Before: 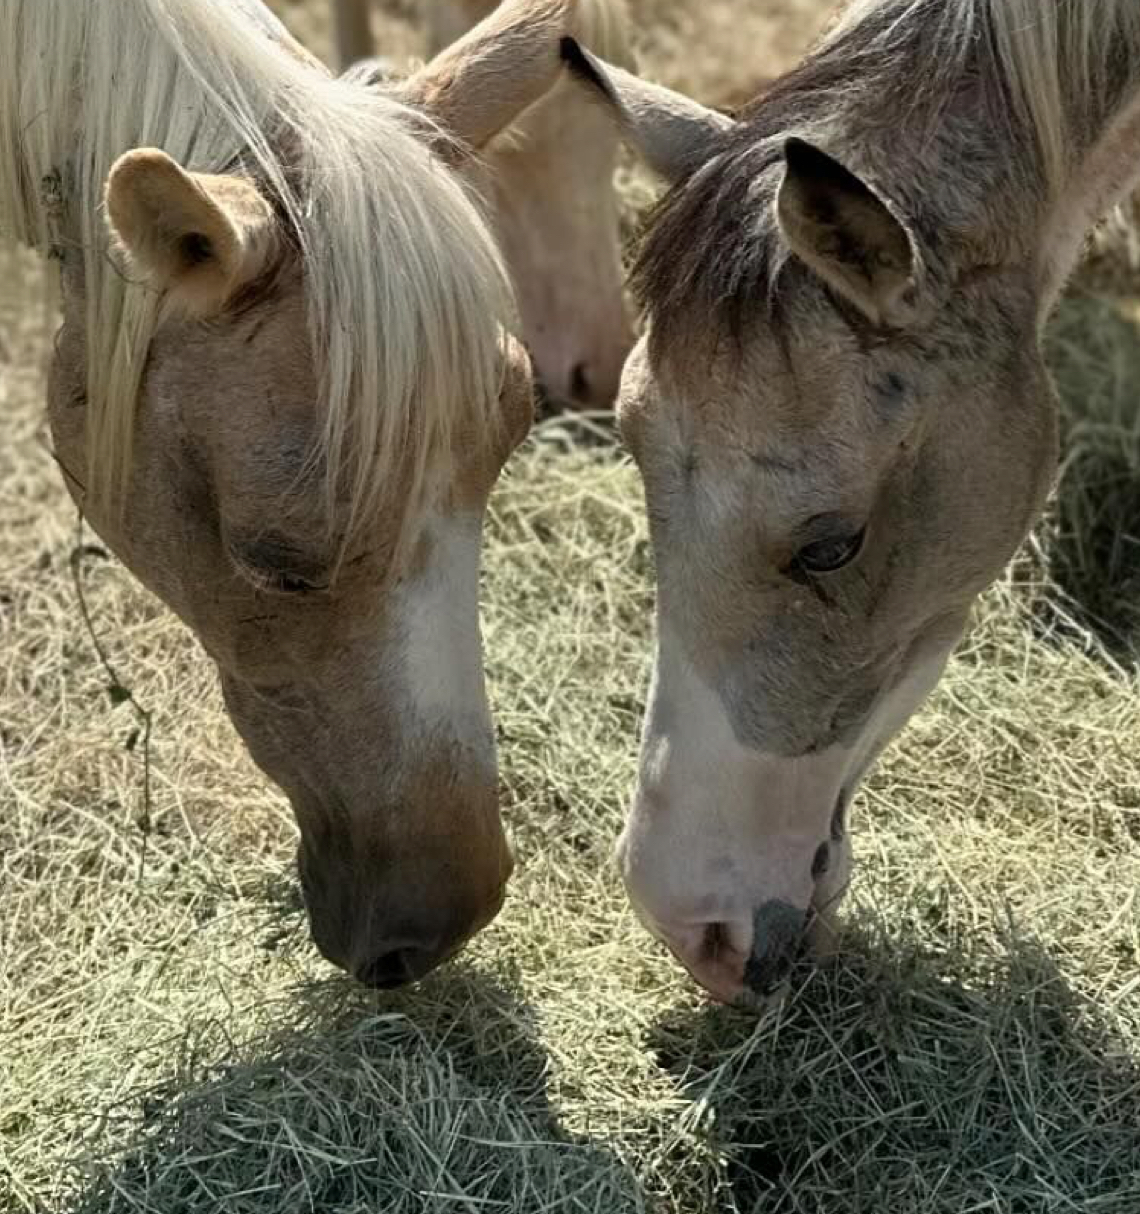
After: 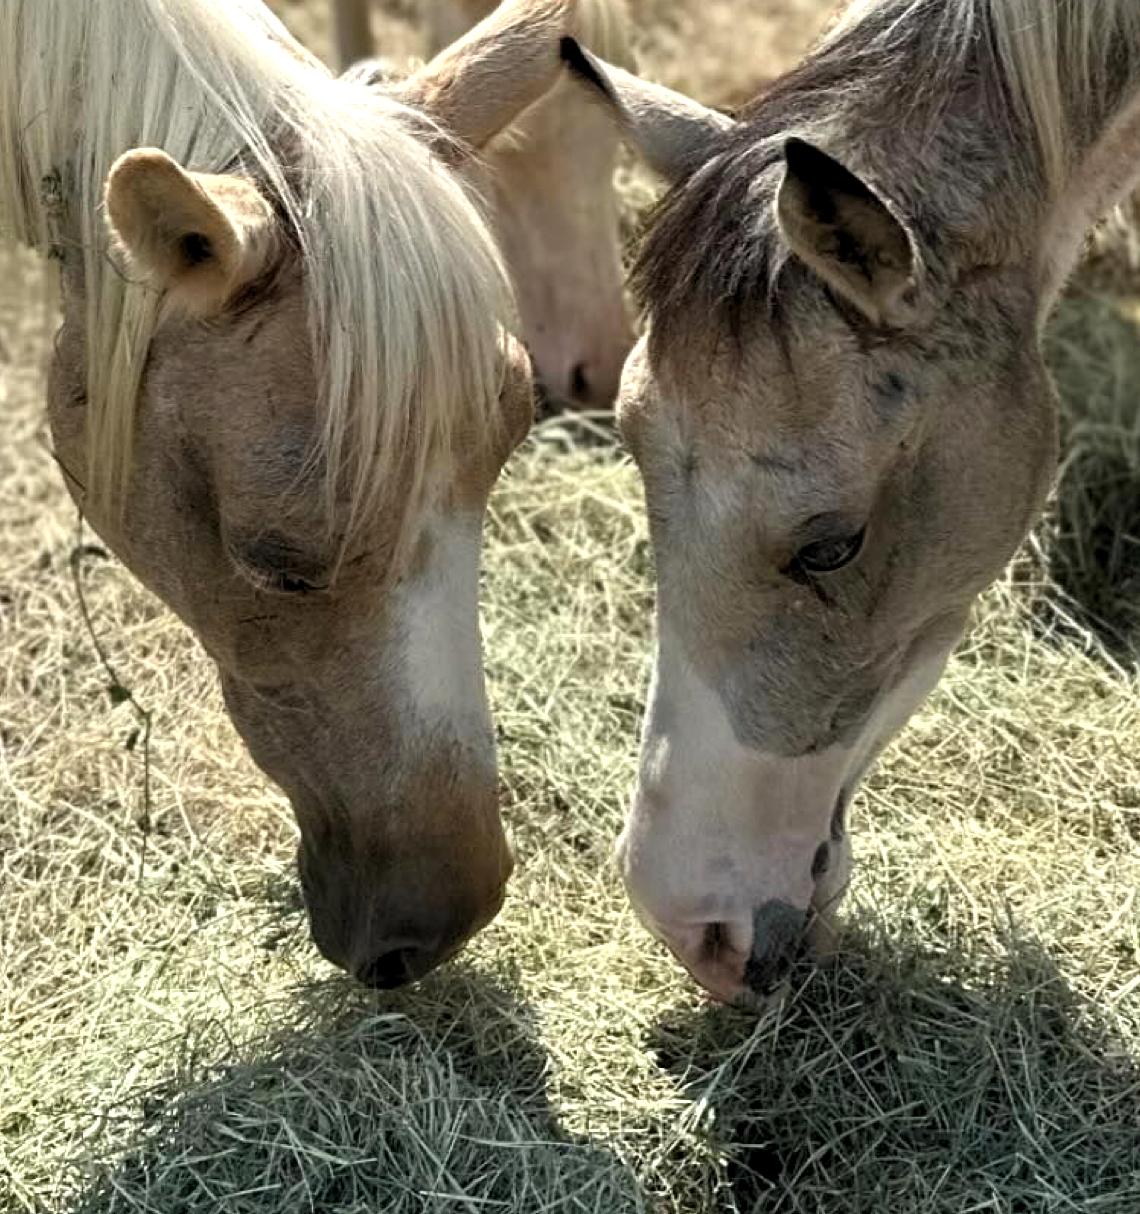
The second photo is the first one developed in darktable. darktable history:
exposure: exposure 0.3 EV, compensate highlight preservation false
levels: levels [0.031, 0.5, 0.969]
